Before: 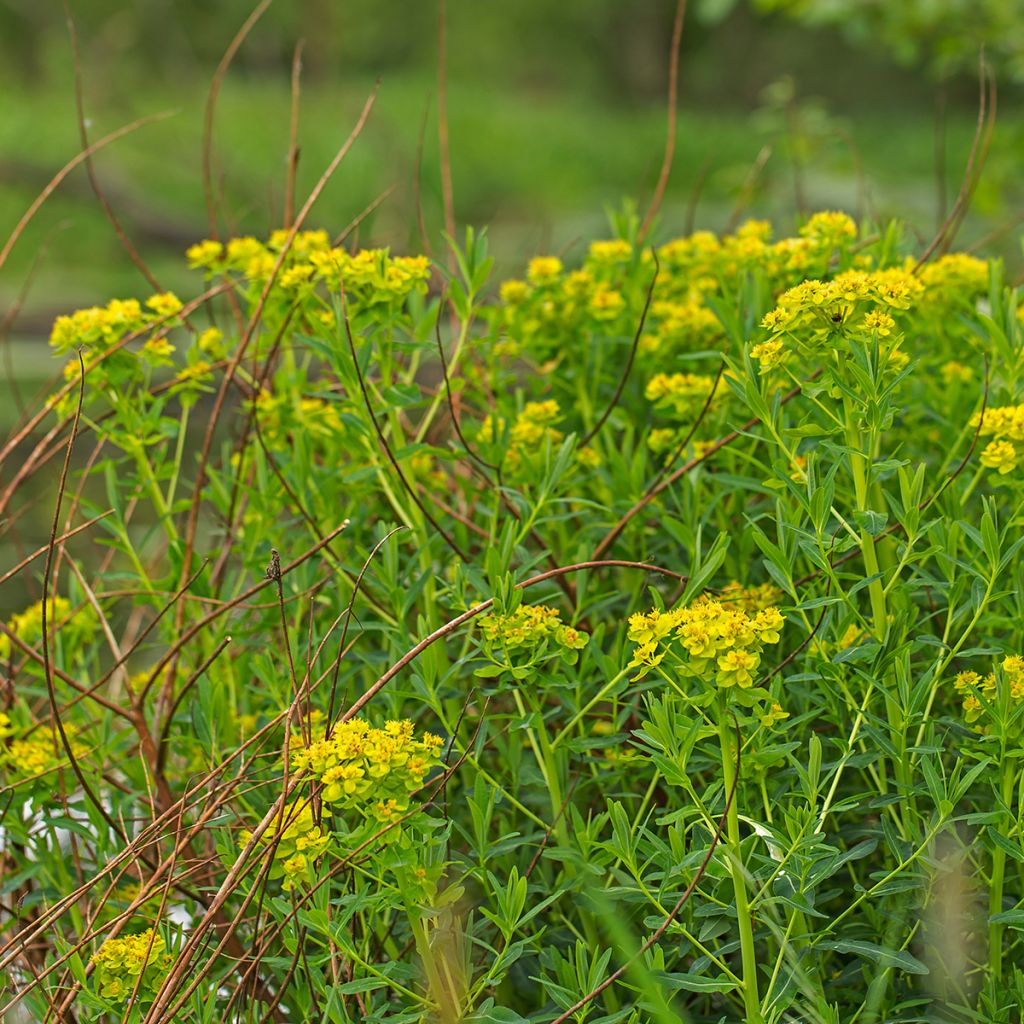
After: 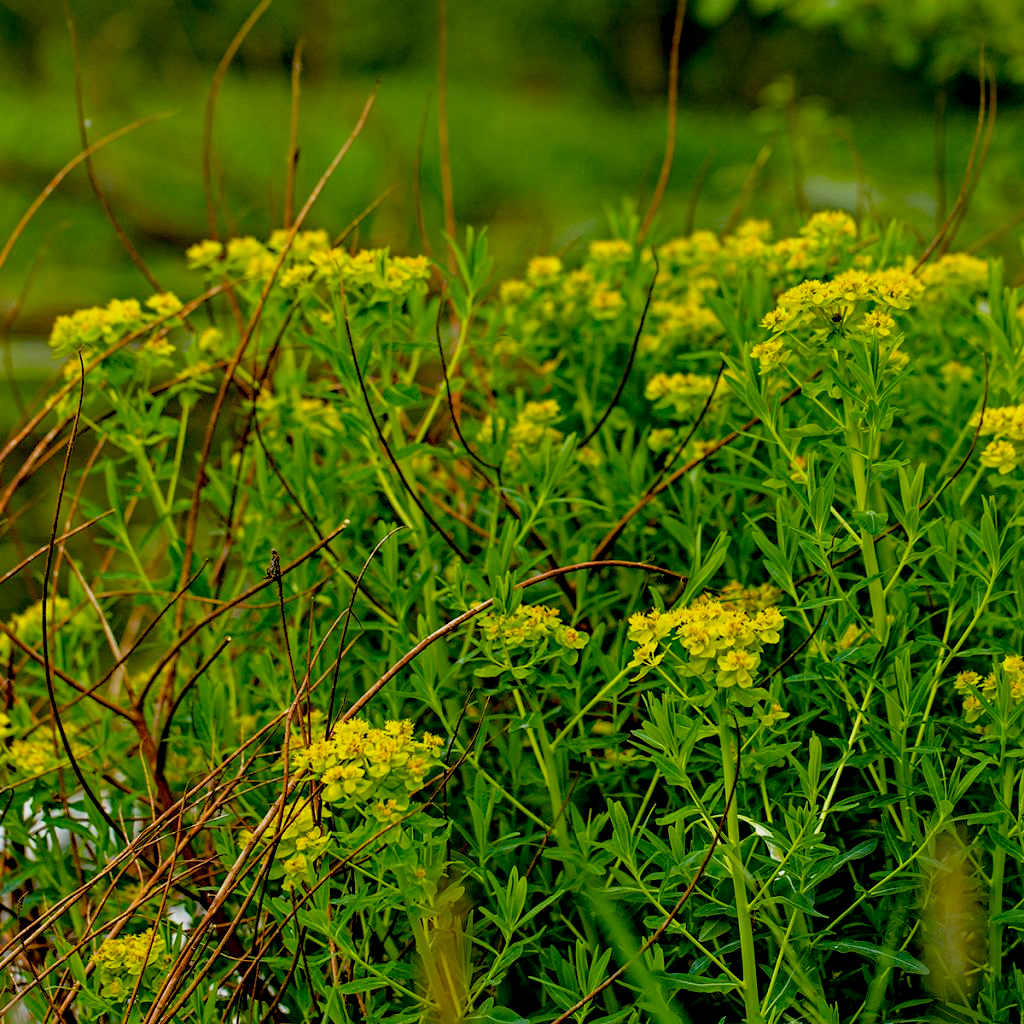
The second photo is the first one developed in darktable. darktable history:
color balance rgb: perceptual saturation grading › global saturation 35%, perceptual saturation grading › highlights -25%, perceptual saturation grading › shadows 25%, global vibrance 10%
exposure: black level correction 0.046, exposure -0.228 EV, compensate highlight preservation false
